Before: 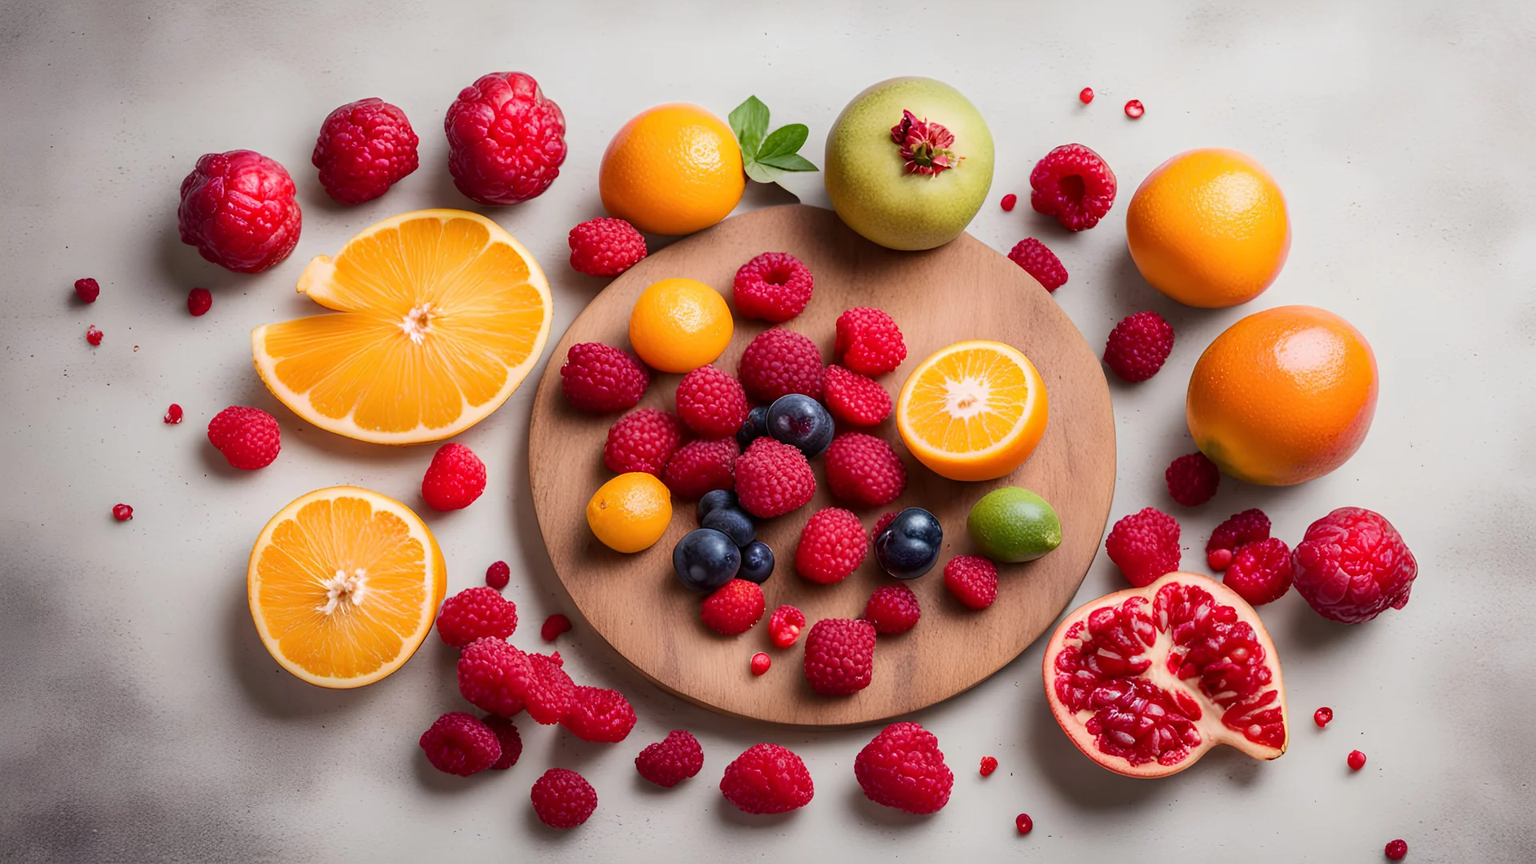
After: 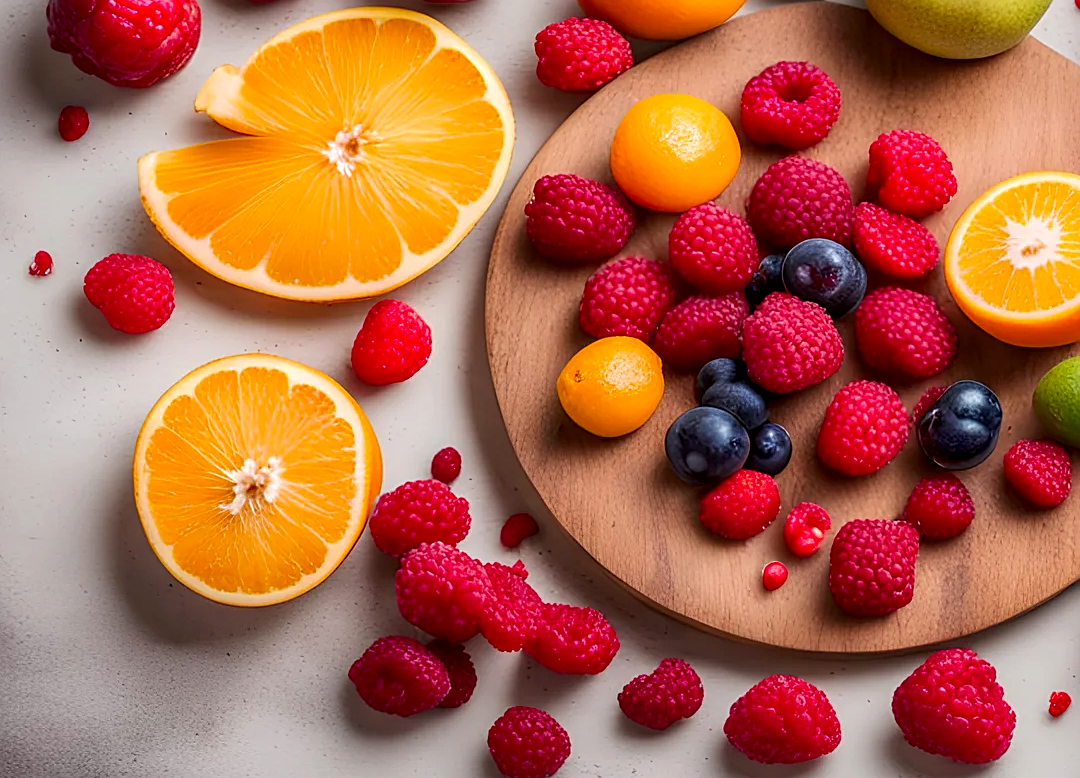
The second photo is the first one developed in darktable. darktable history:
sharpen: on, module defaults
local contrast: on, module defaults
crop: left 9.176%, top 23.573%, right 34.536%, bottom 4.348%
contrast brightness saturation: saturation 0.183
